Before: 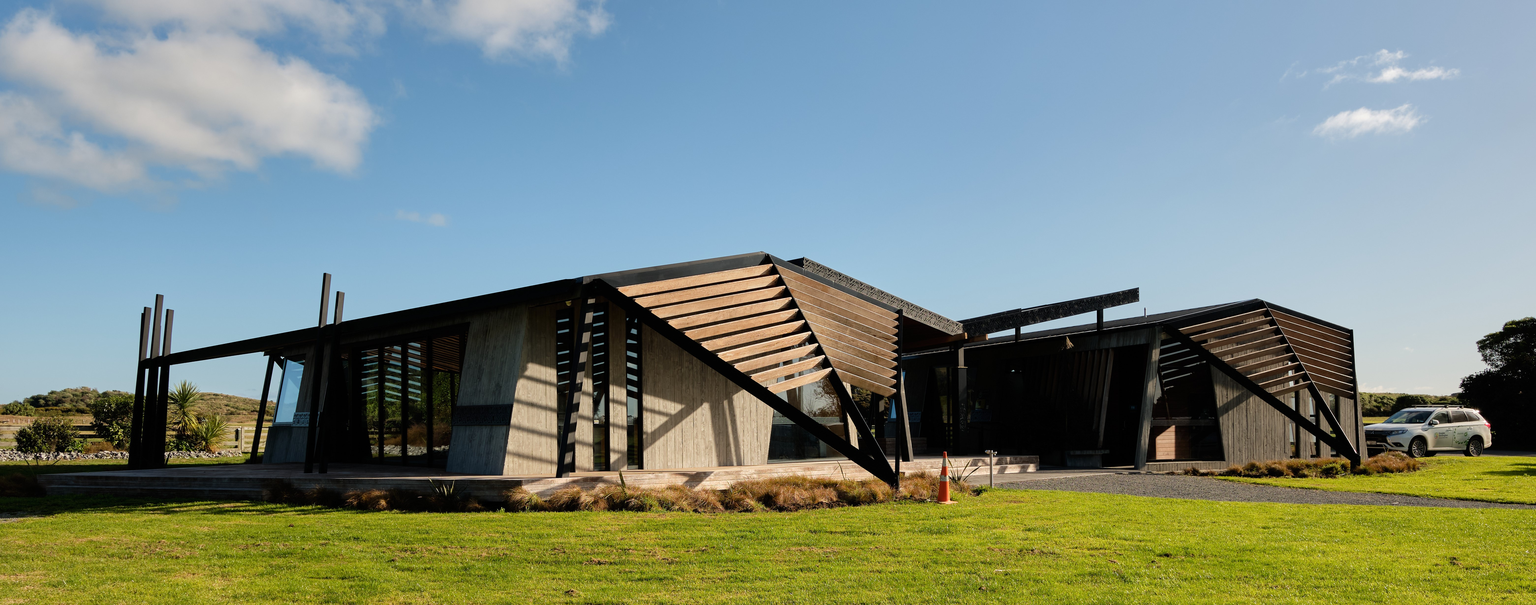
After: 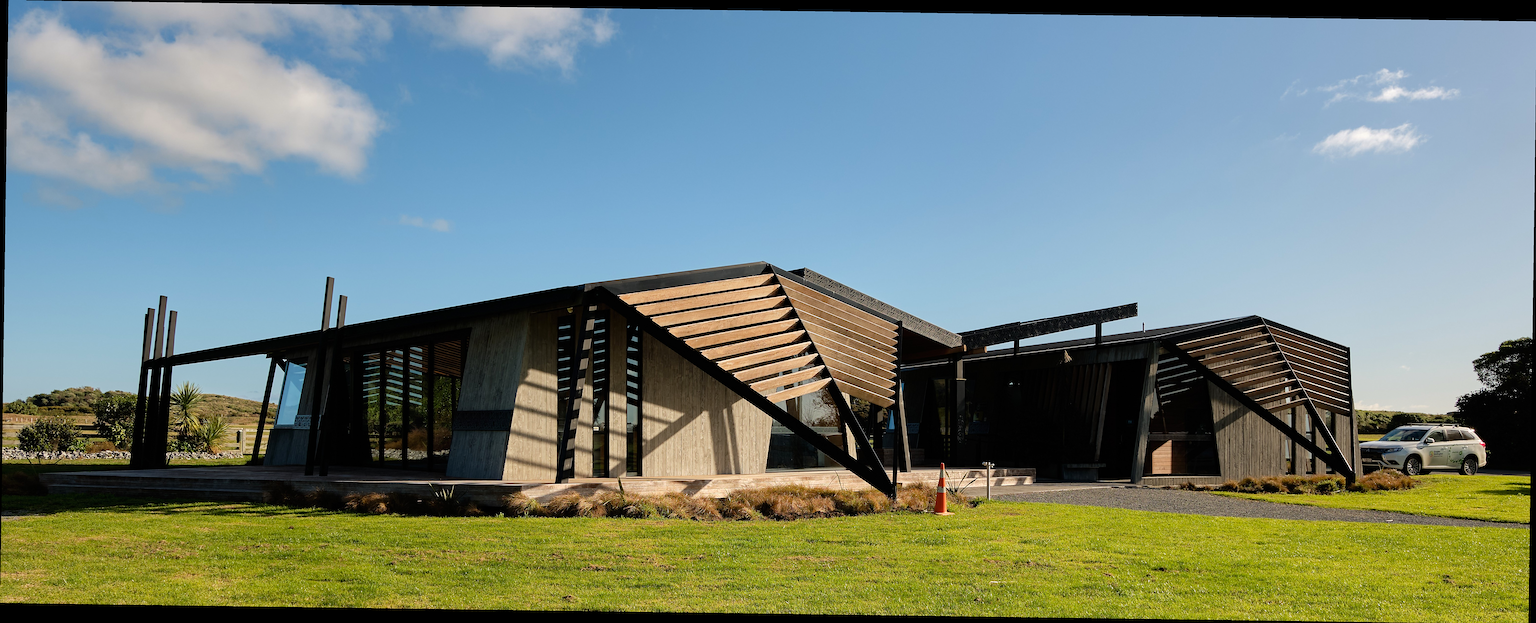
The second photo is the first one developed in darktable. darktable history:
rotate and perspective: rotation 0.8°, automatic cropping off
haze removal: compatibility mode true, adaptive false
sharpen: radius 1.864, amount 0.398, threshold 1.271
